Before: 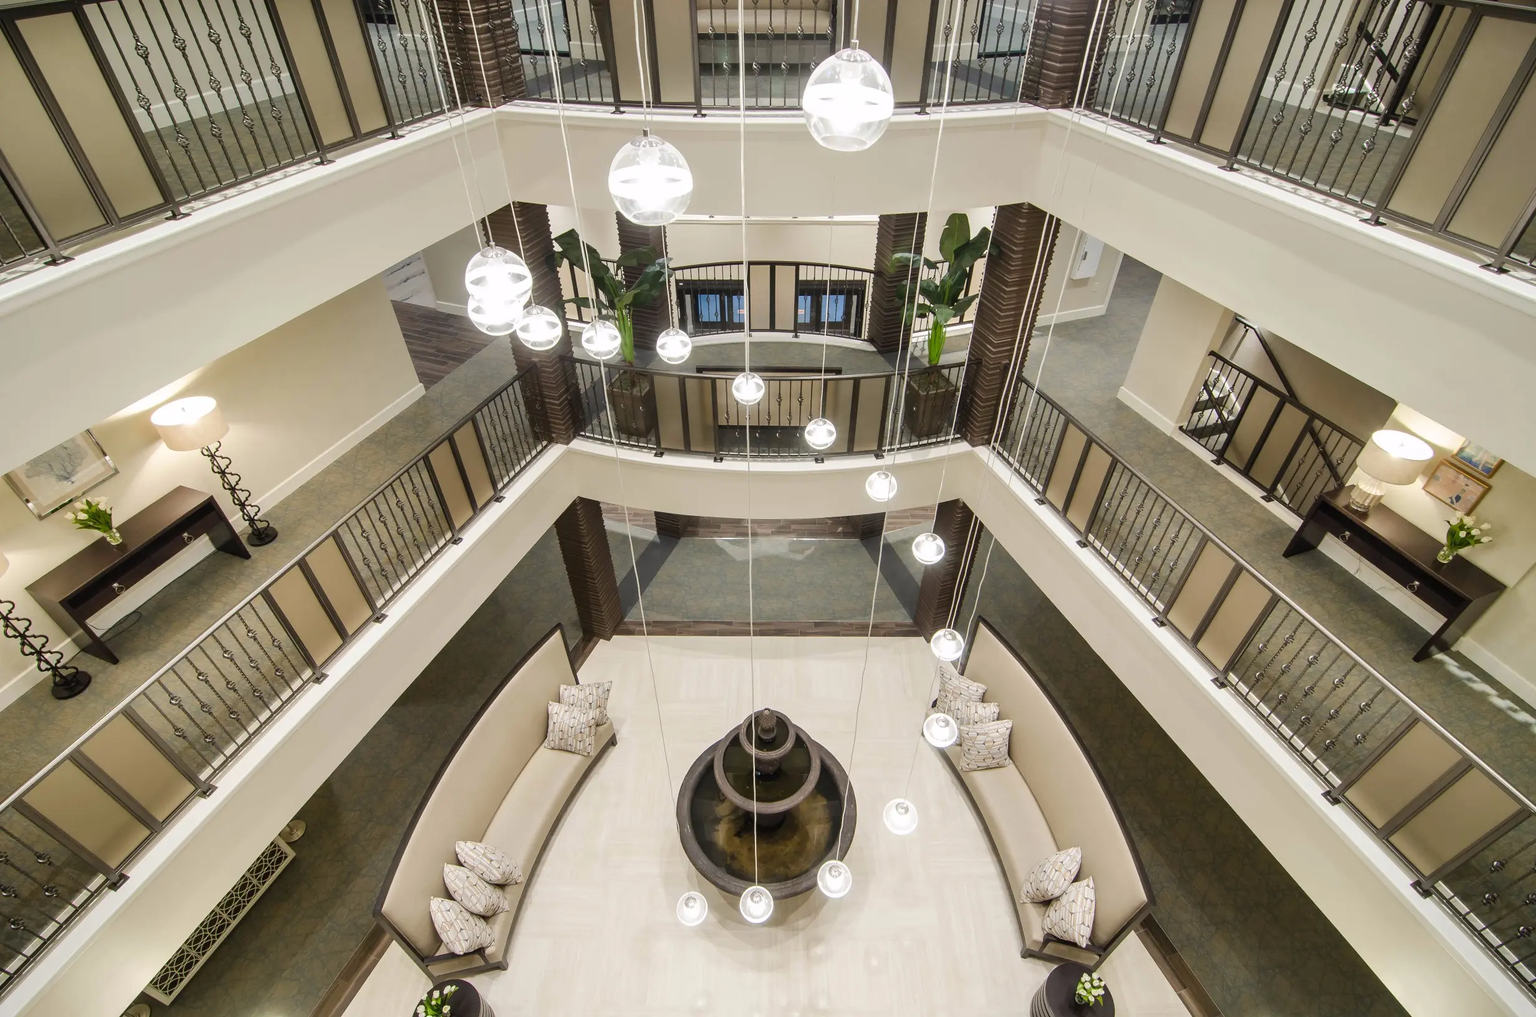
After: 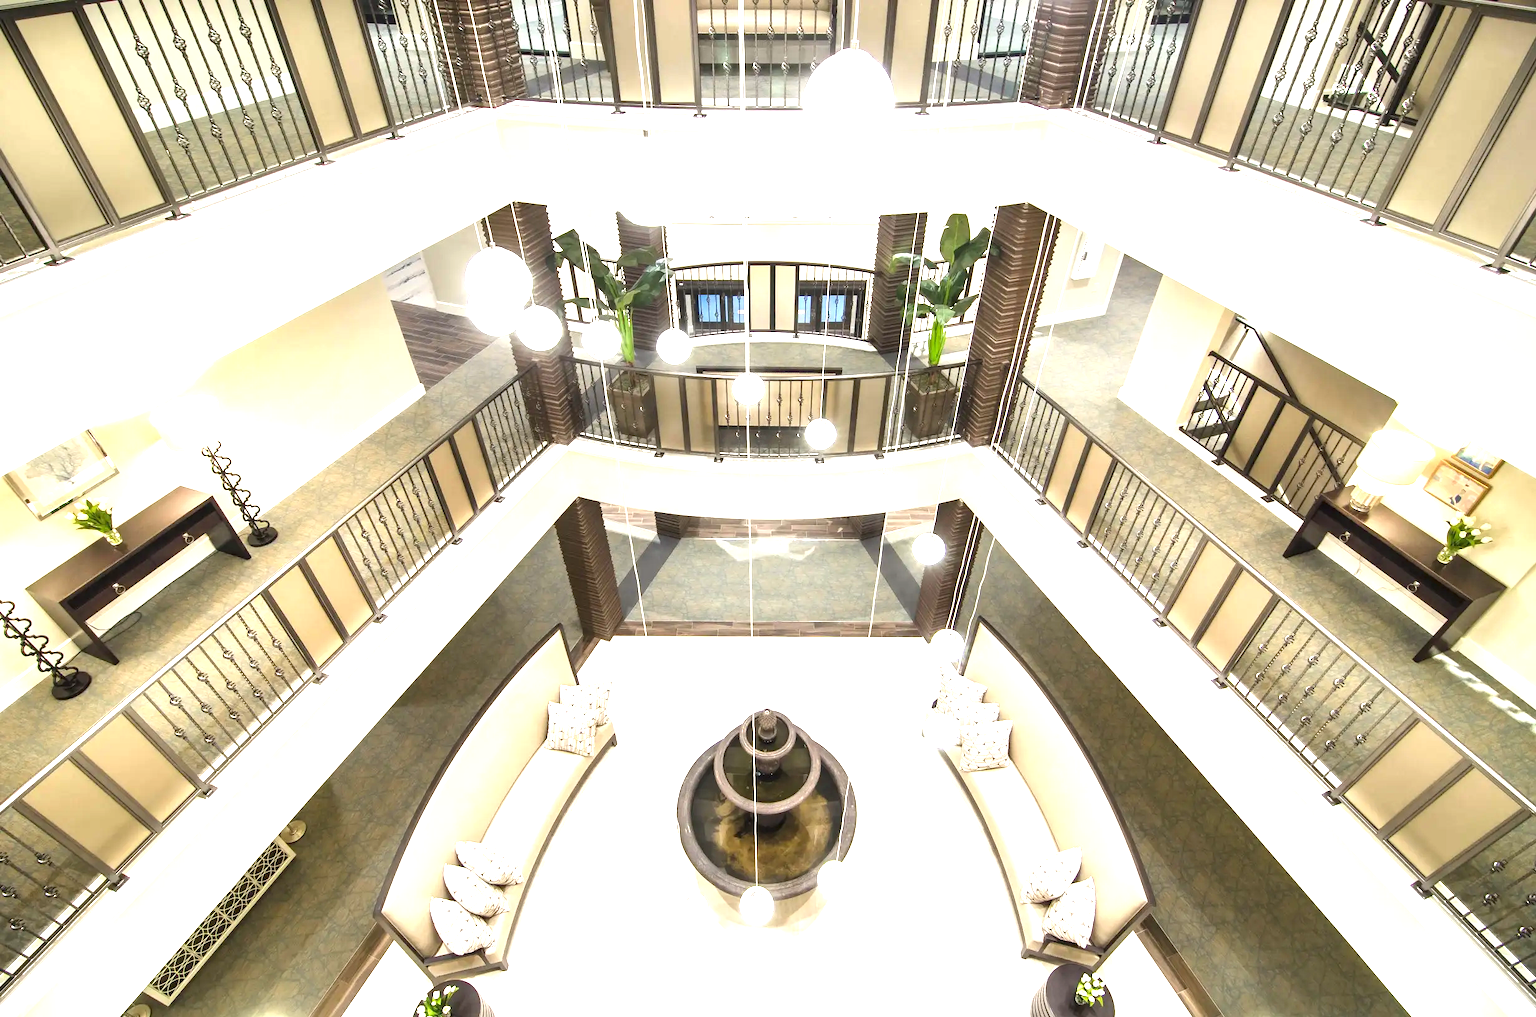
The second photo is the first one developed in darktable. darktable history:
exposure: black level correction 0, exposure 1.6 EV, compensate exposure bias true, compensate highlight preservation false
local contrast: highlights 61%, shadows 106%, detail 107%, midtone range 0.529
